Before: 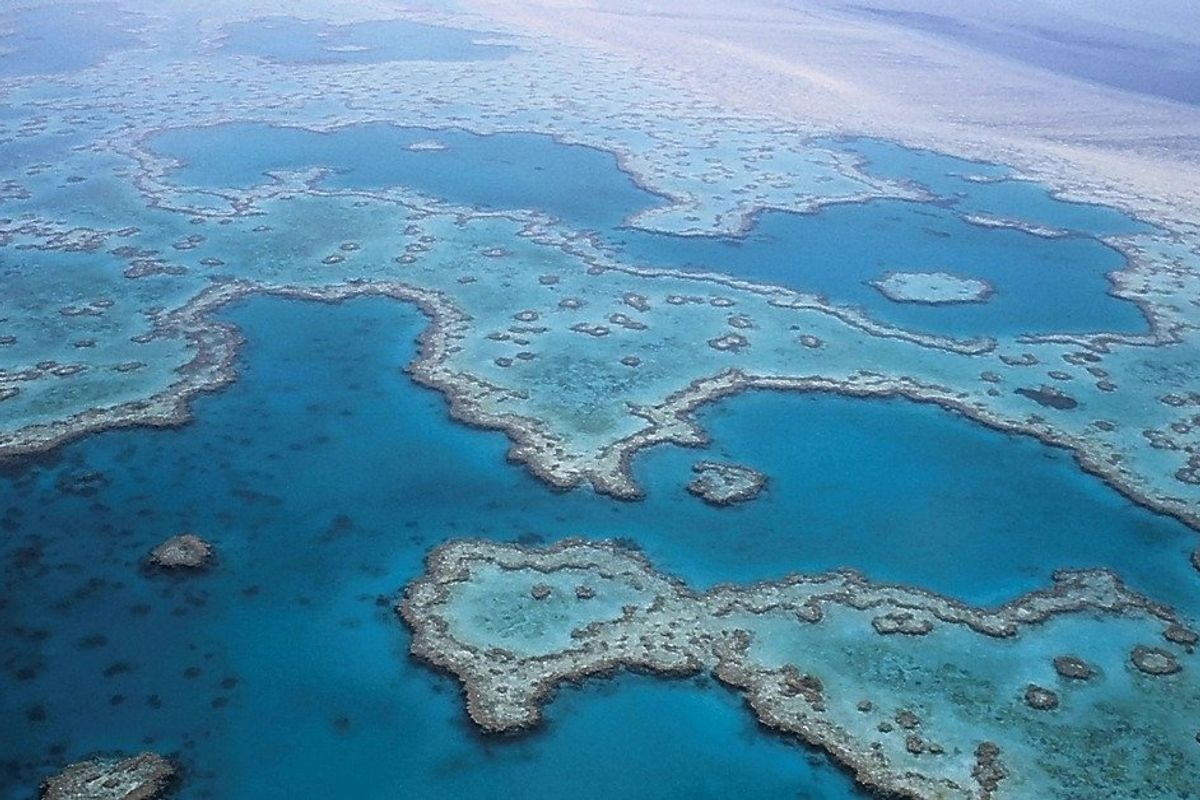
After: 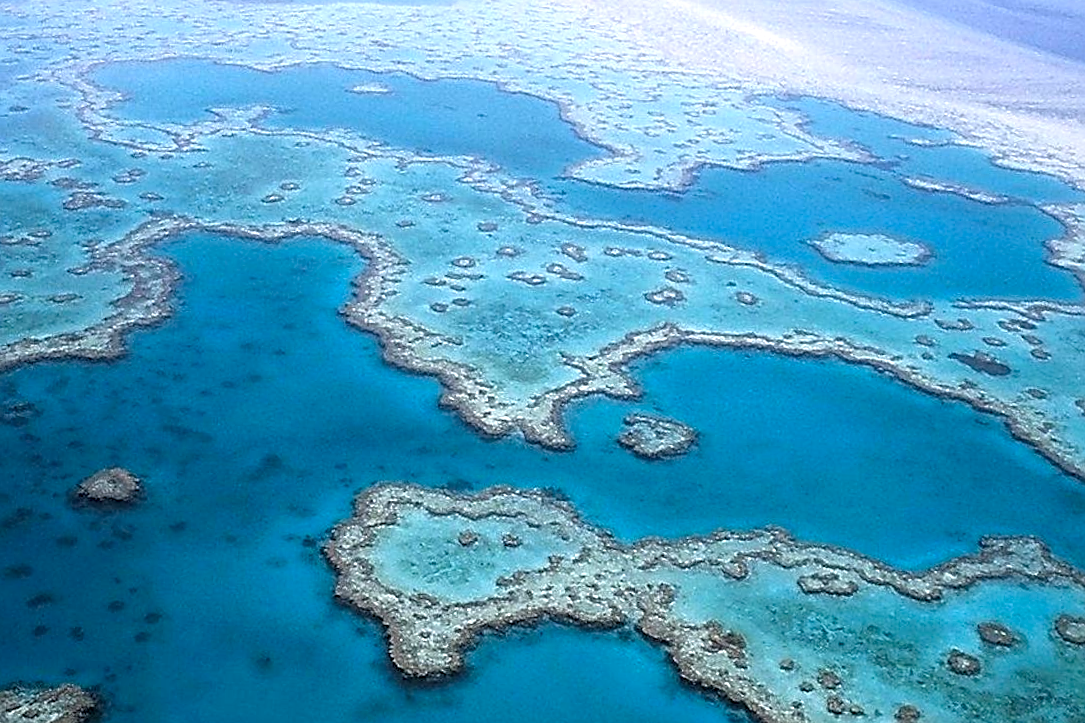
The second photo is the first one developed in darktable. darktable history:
sharpen: amount 0.499
color balance rgb: linear chroma grading › global chroma 14.483%, perceptual saturation grading › global saturation 0.863%
crop and rotate: angle -2.15°, left 3.106%, top 3.968%, right 1.381%, bottom 0.594%
local contrast: highlights 102%, shadows 100%, detail 120%, midtone range 0.2
tone equalizer: -8 EV -0.409 EV, -7 EV -0.396 EV, -6 EV -0.332 EV, -5 EV -0.215 EV, -3 EV 0.187 EV, -2 EV 0.322 EV, -1 EV 0.369 EV, +0 EV 0.447 EV
vignetting: fall-off start 116.04%, fall-off radius 58.1%, dithering 8-bit output
